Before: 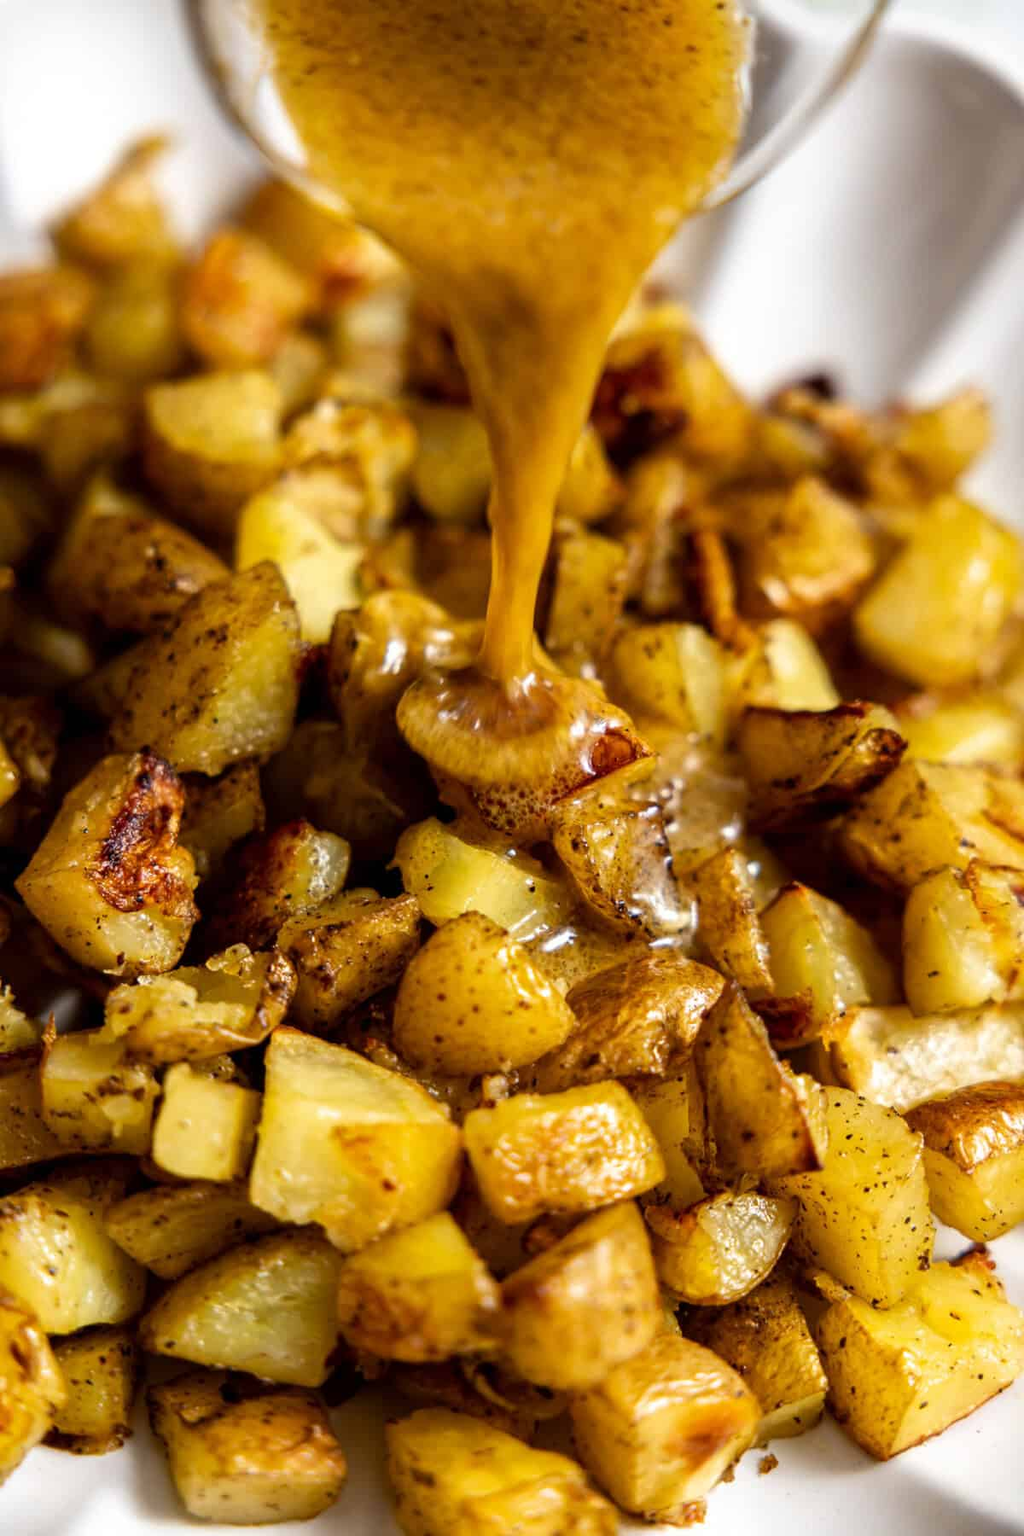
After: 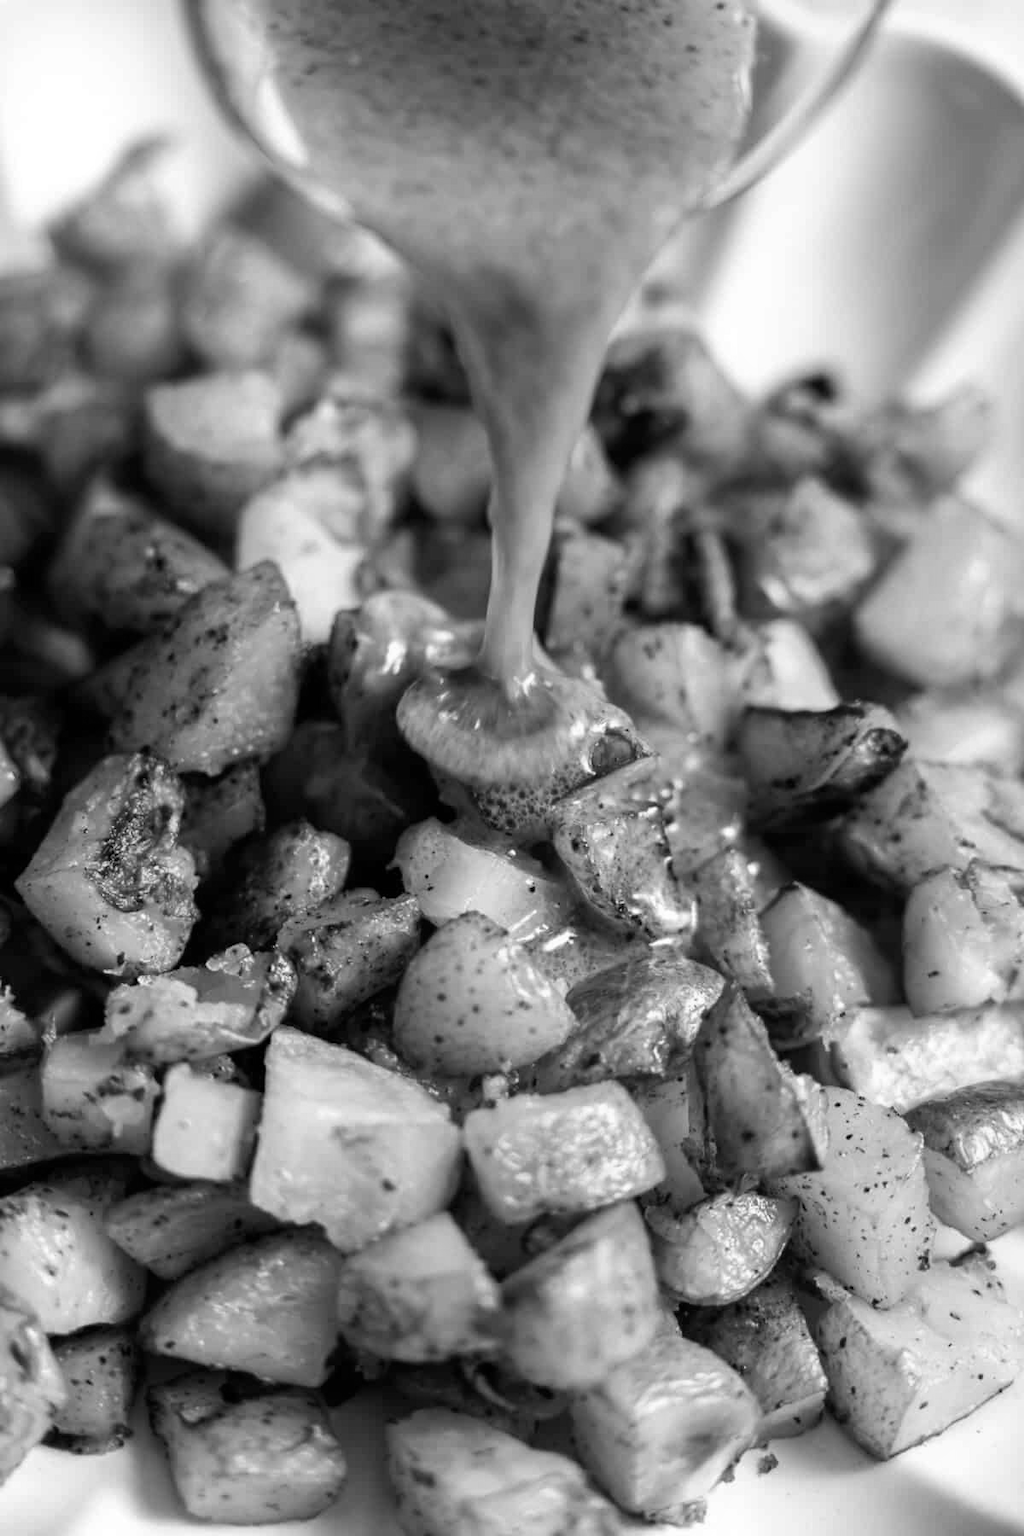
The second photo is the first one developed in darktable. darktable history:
color correction: saturation 0.85
monochrome: on, module defaults
